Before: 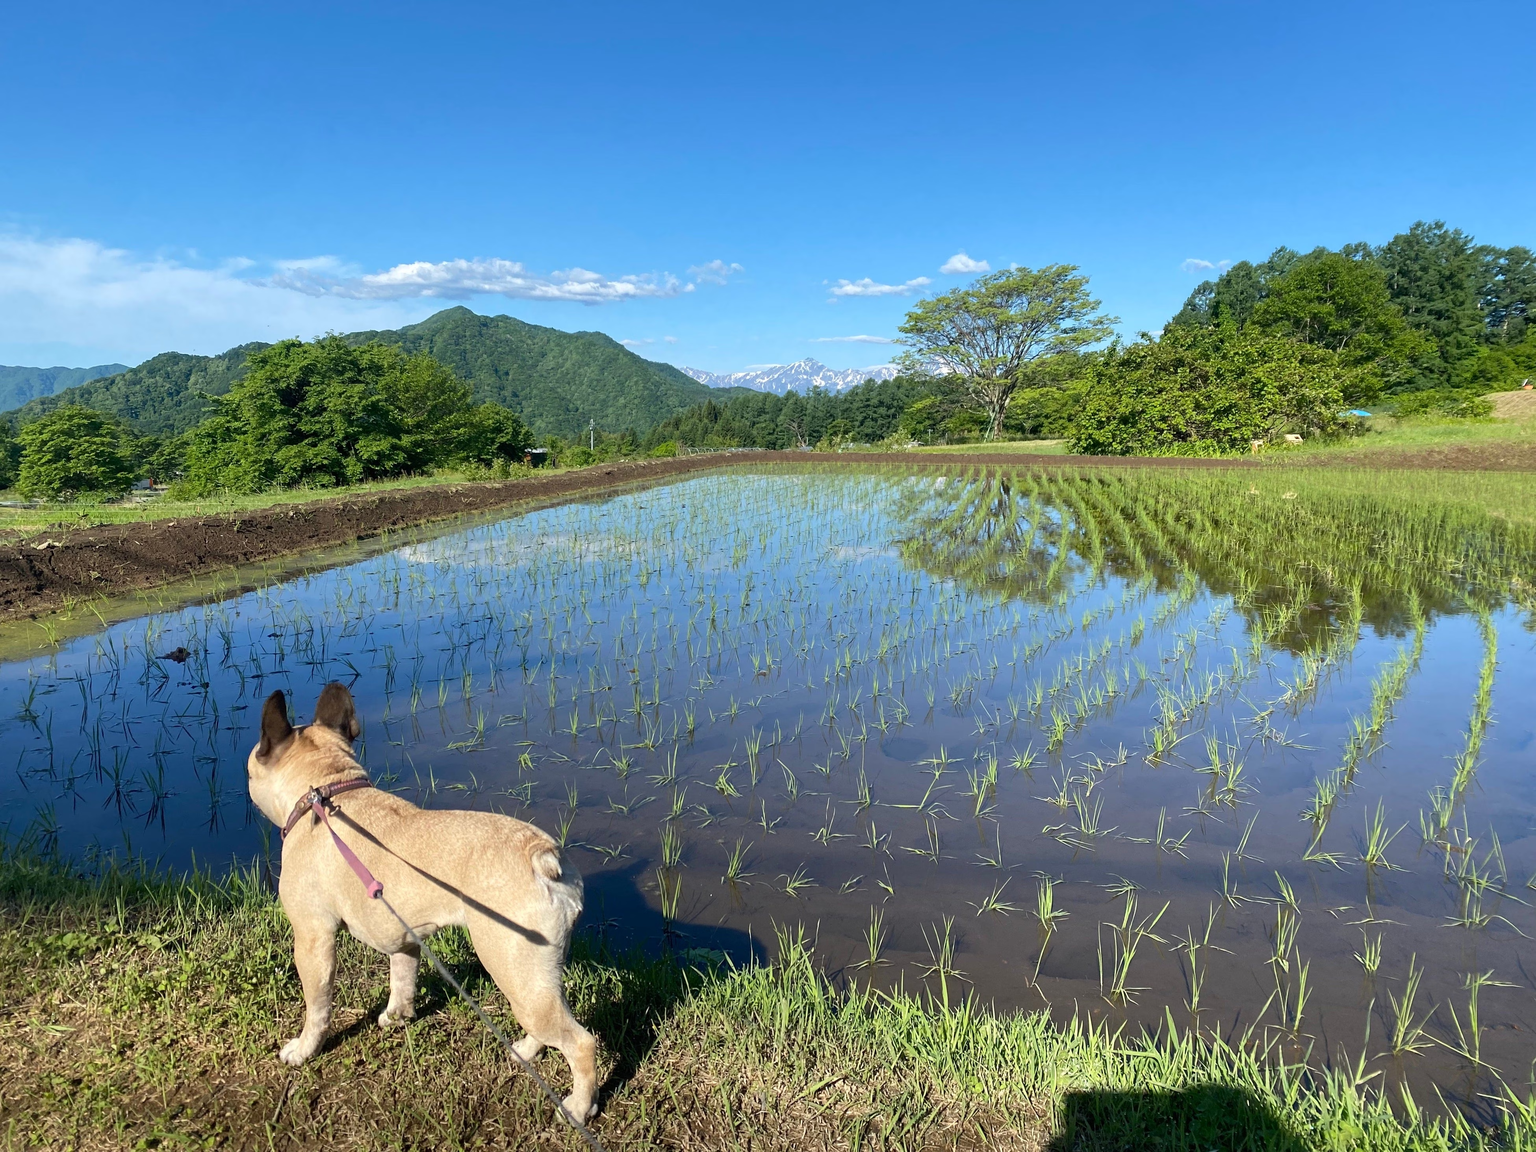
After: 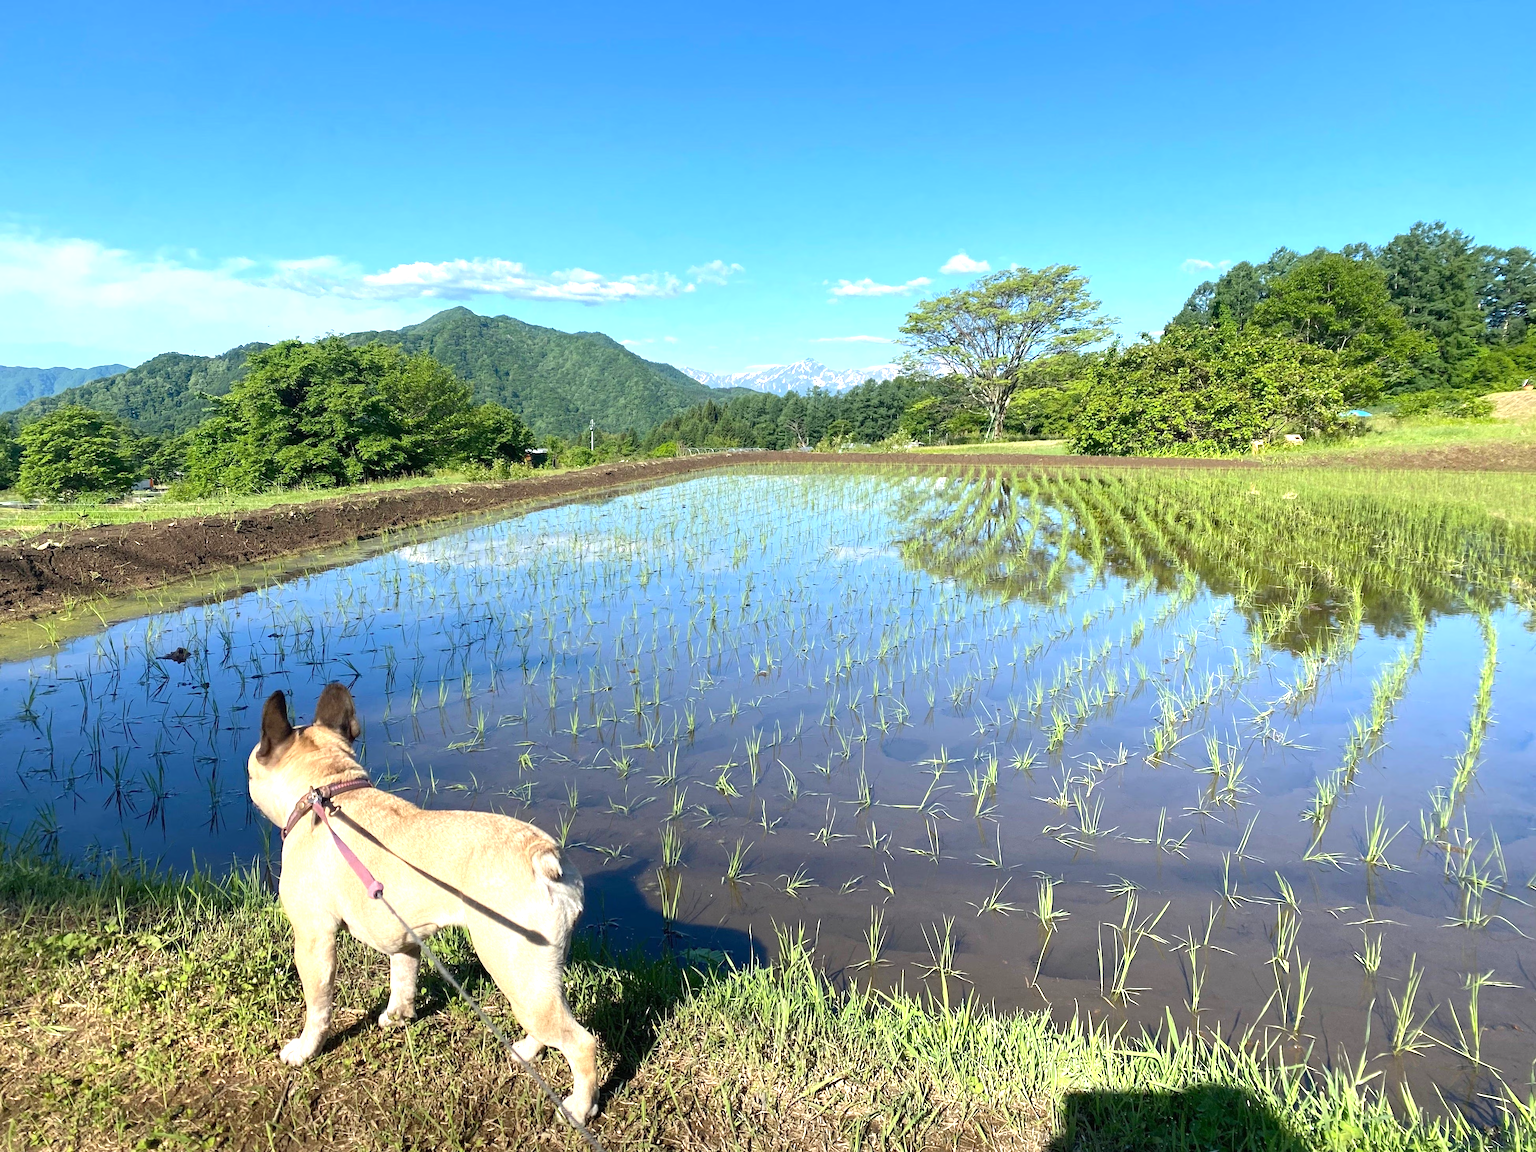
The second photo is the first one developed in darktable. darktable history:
exposure: exposure 0.761 EV, compensate highlight preservation false
